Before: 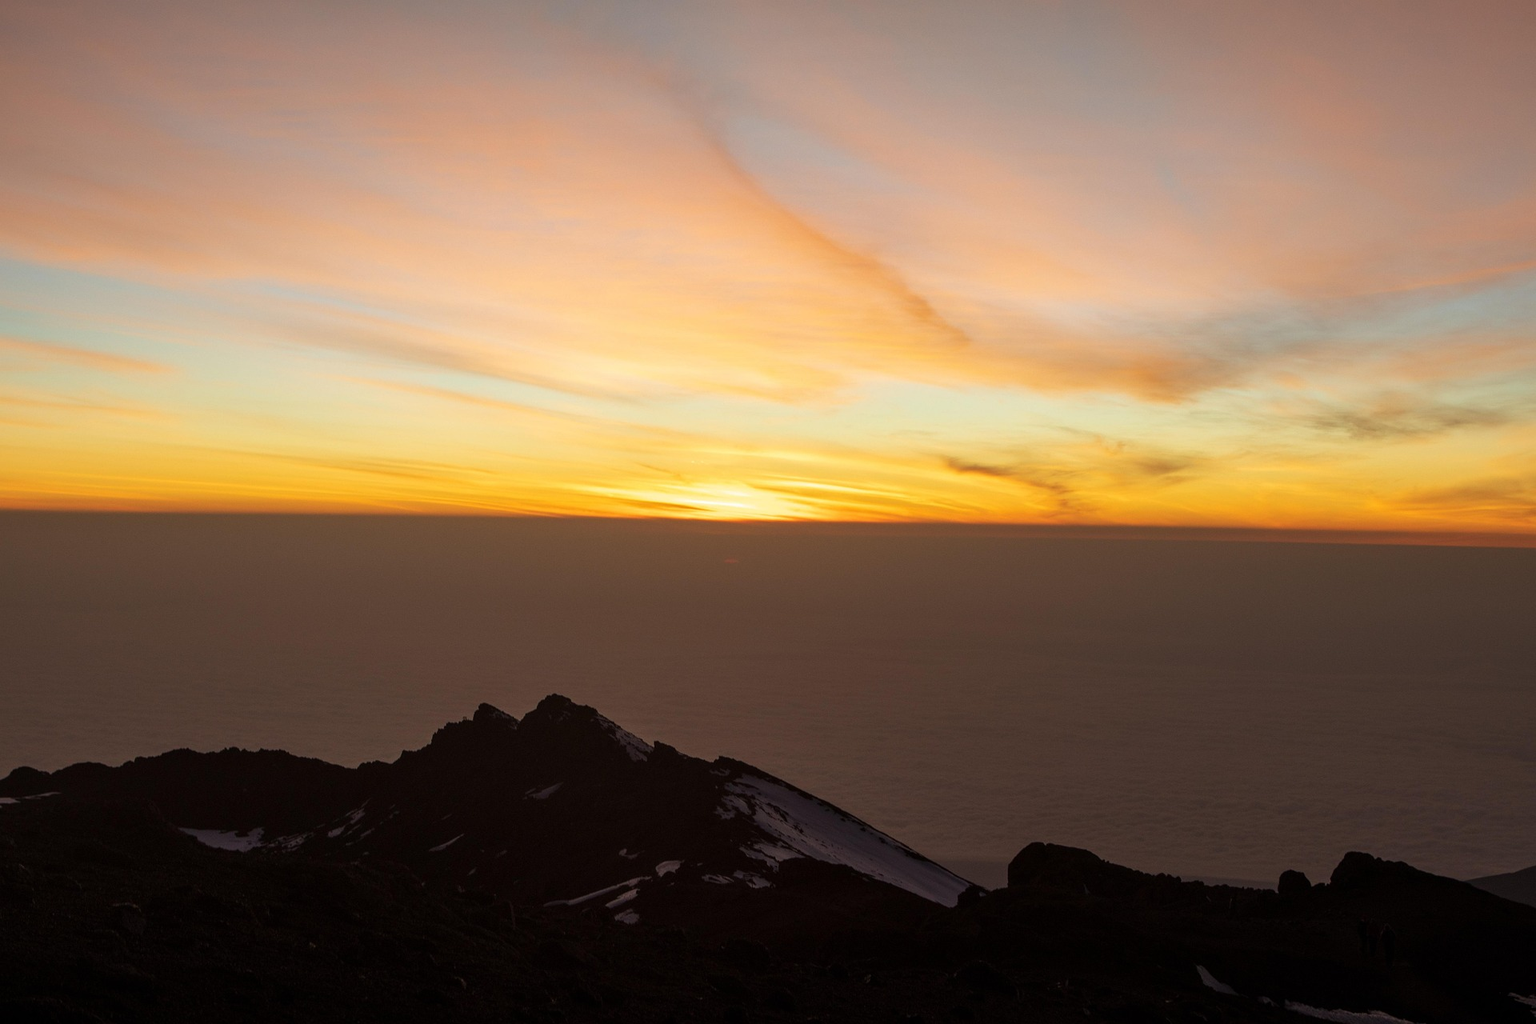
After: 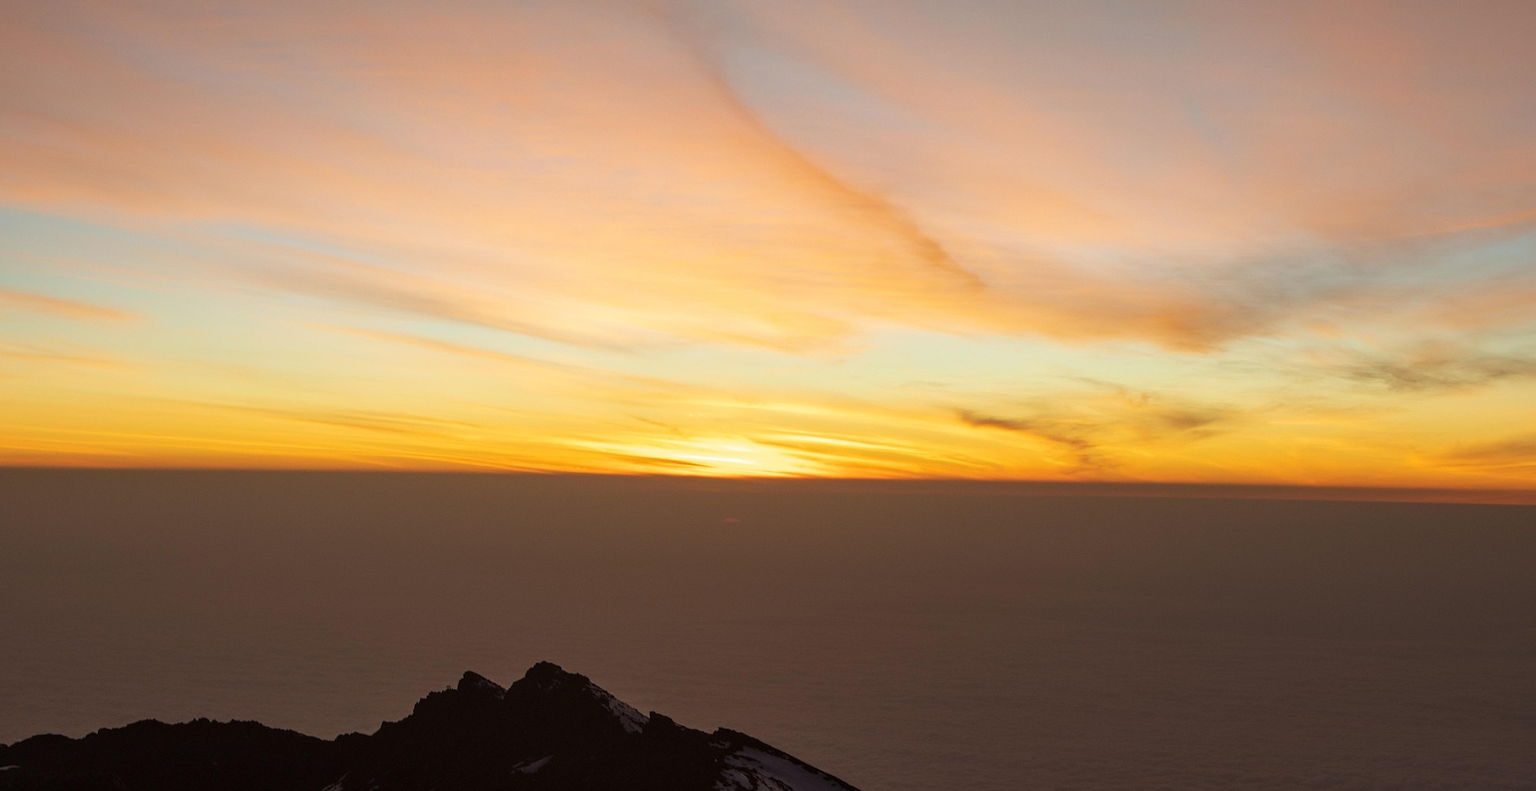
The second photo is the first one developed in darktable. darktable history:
crop: left 2.767%, top 7.021%, right 3.048%, bottom 20.144%
